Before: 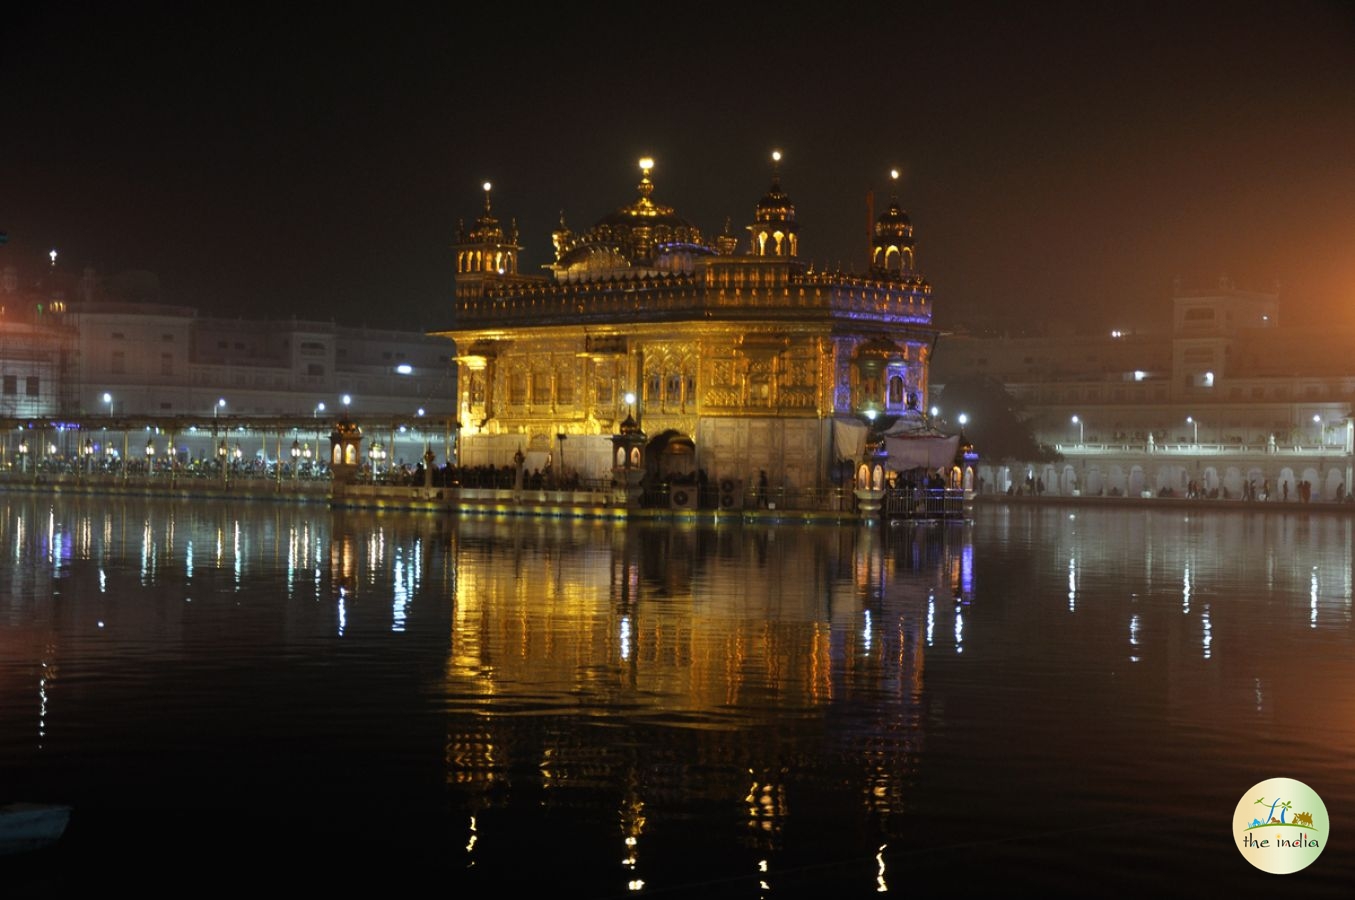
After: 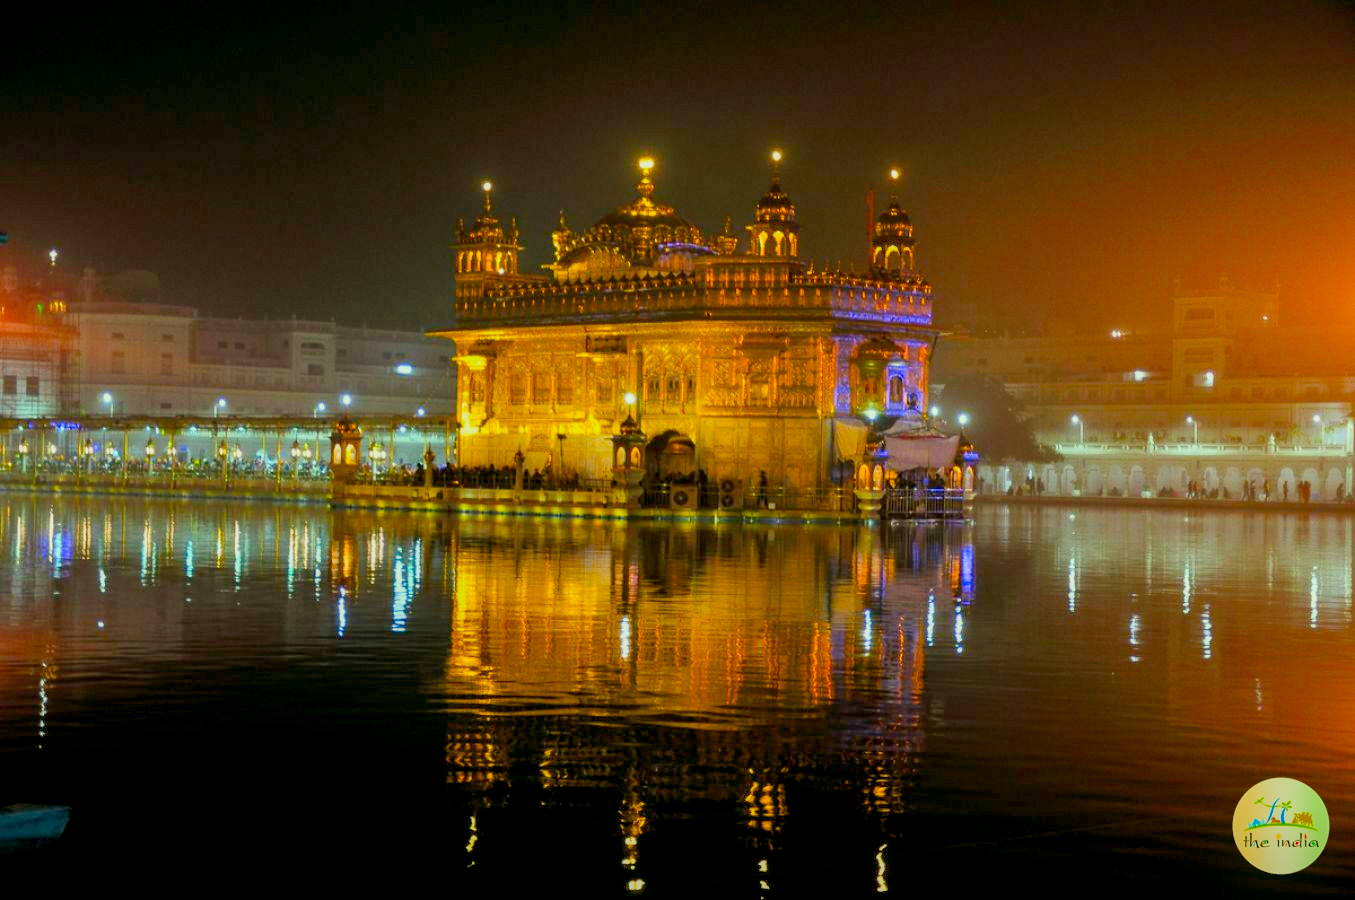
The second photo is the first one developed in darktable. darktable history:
color balance rgb: power › chroma 0.661%, power › hue 60°, highlights gain › chroma 3.015%, highlights gain › hue 60.05°, global offset › luminance -0.357%, linear chroma grading › global chroma 8.013%, perceptual saturation grading › global saturation 30.167%, global vibrance 25.121%, contrast 9.828%
filmic rgb: middle gray luminance 2.59%, black relative exposure -9.95 EV, white relative exposure 6.99 EV, threshold 3.06 EV, dynamic range scaling 10.67%, target black luminance 0%, hardness 3.17, latitude 43.55%, contrast 0.667, highlights saturation mix 3.79%, shadows ↔ highlights balance 13.74%, enable highlight reconstruction true
exposure: black level correction 0, exposure 1.2 EV, compensate exposure bias true, compensate highlight preservation false
color correction: highlights a* -7.49, highlights b* 1.21, shadows a* -3.27, saturation 1.43
local contrast: on, module defaults
